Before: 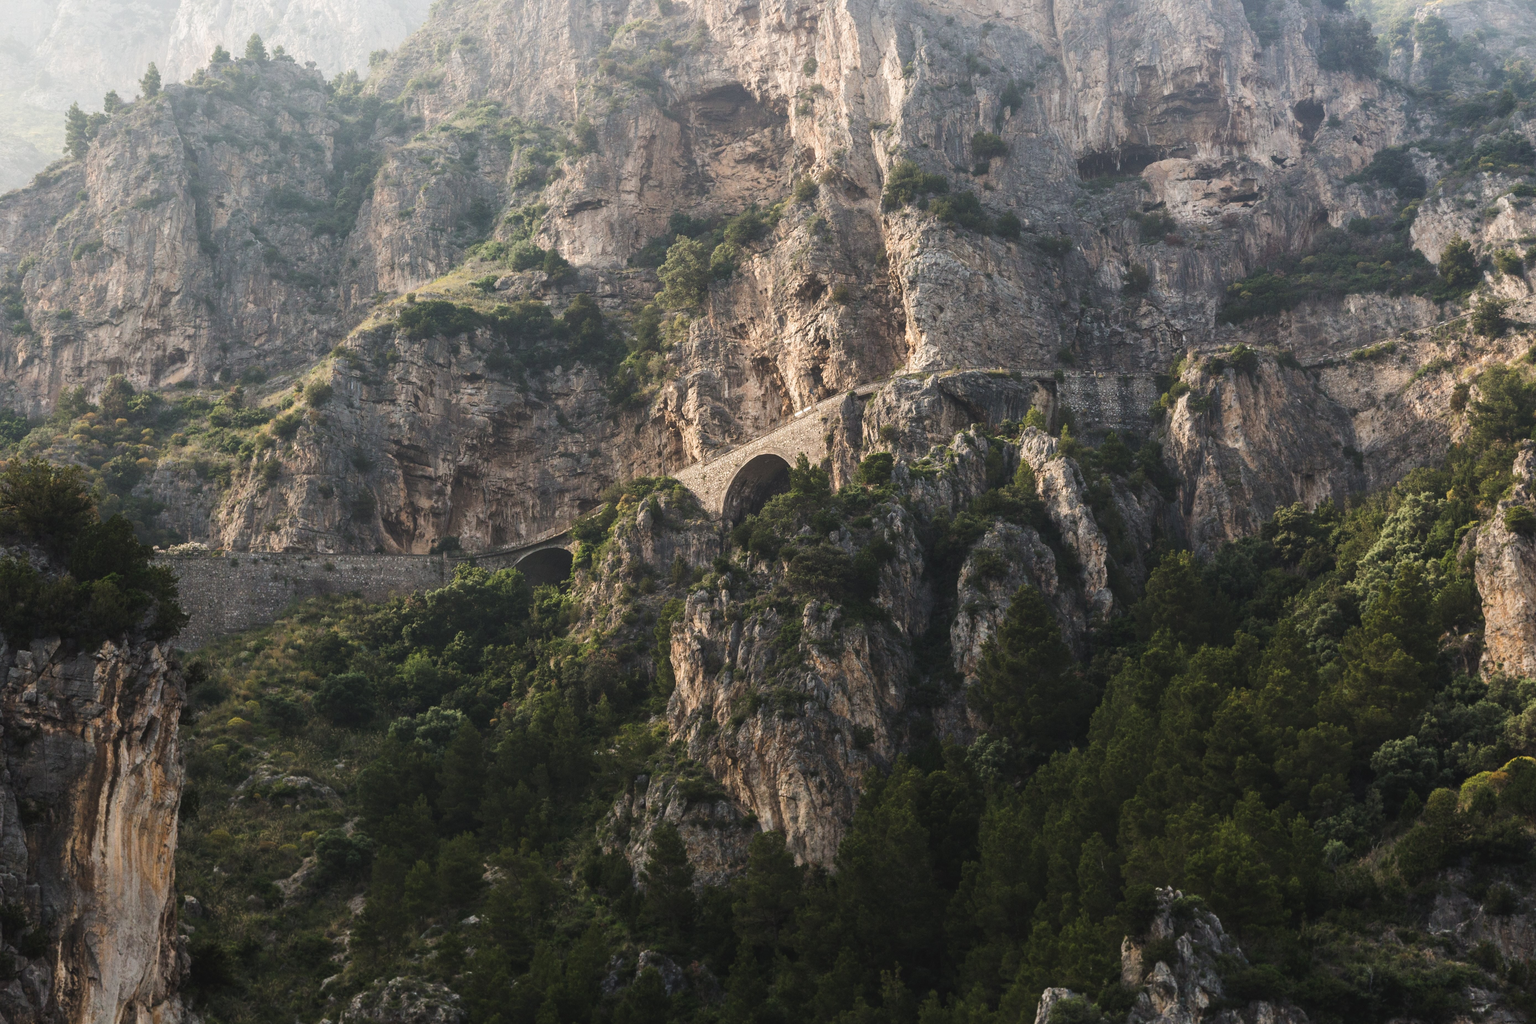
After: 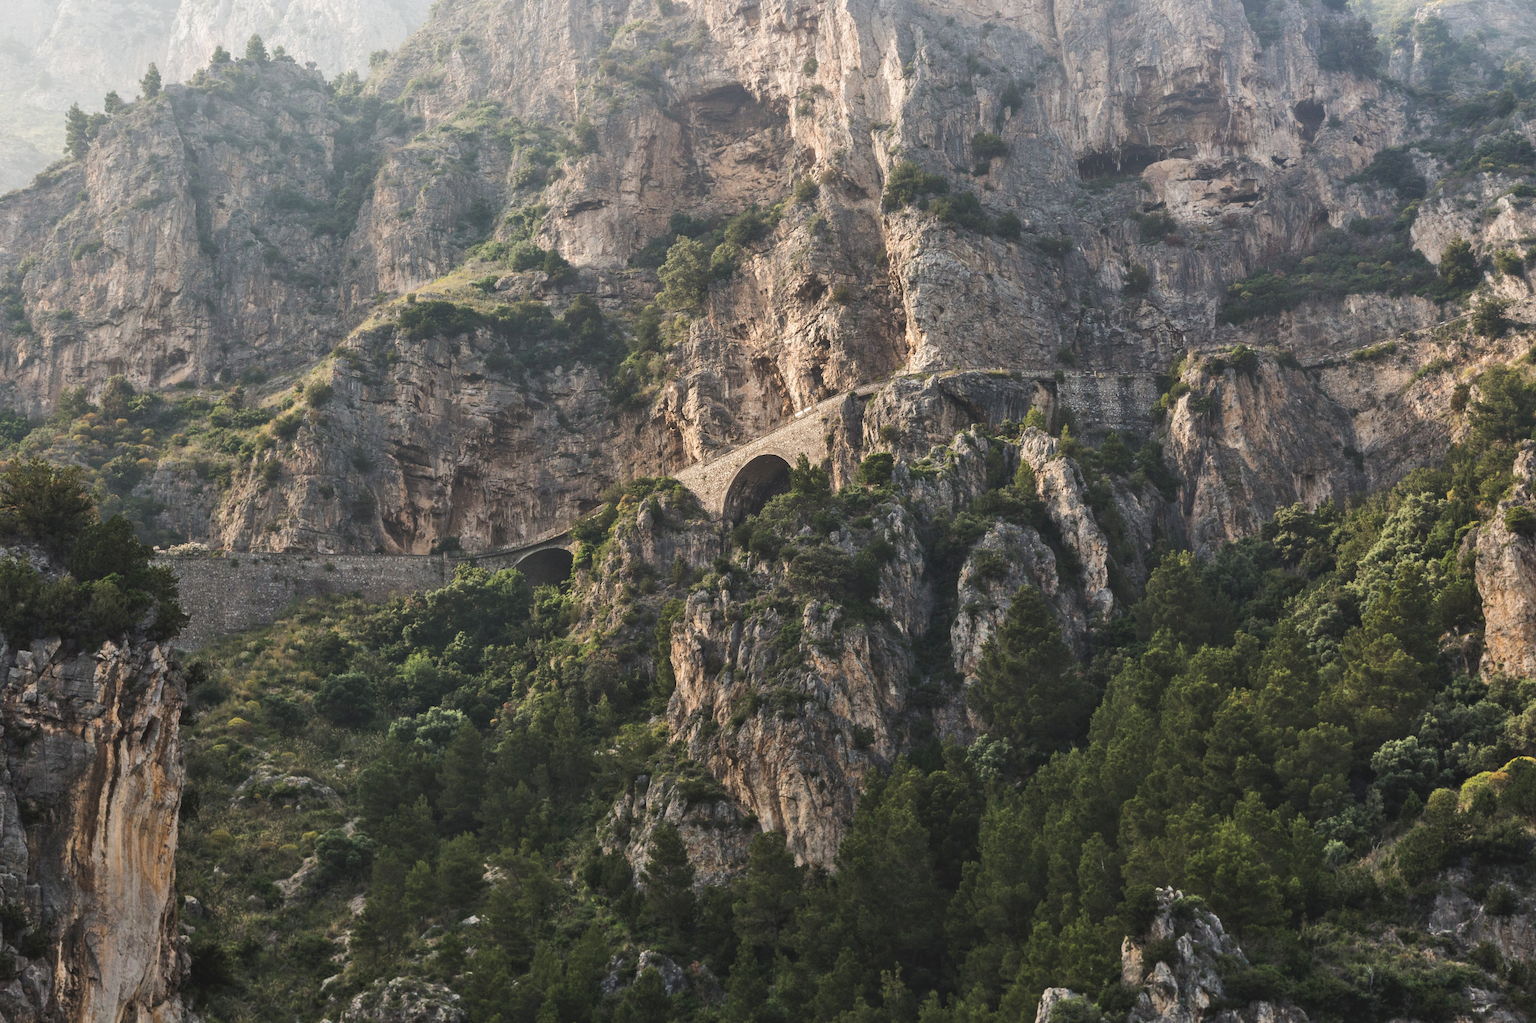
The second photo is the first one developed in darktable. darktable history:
shadows and highlights: shadows 51.97, highlights -28.43, highlights color adjustment 31.92%, soften with gaussian
